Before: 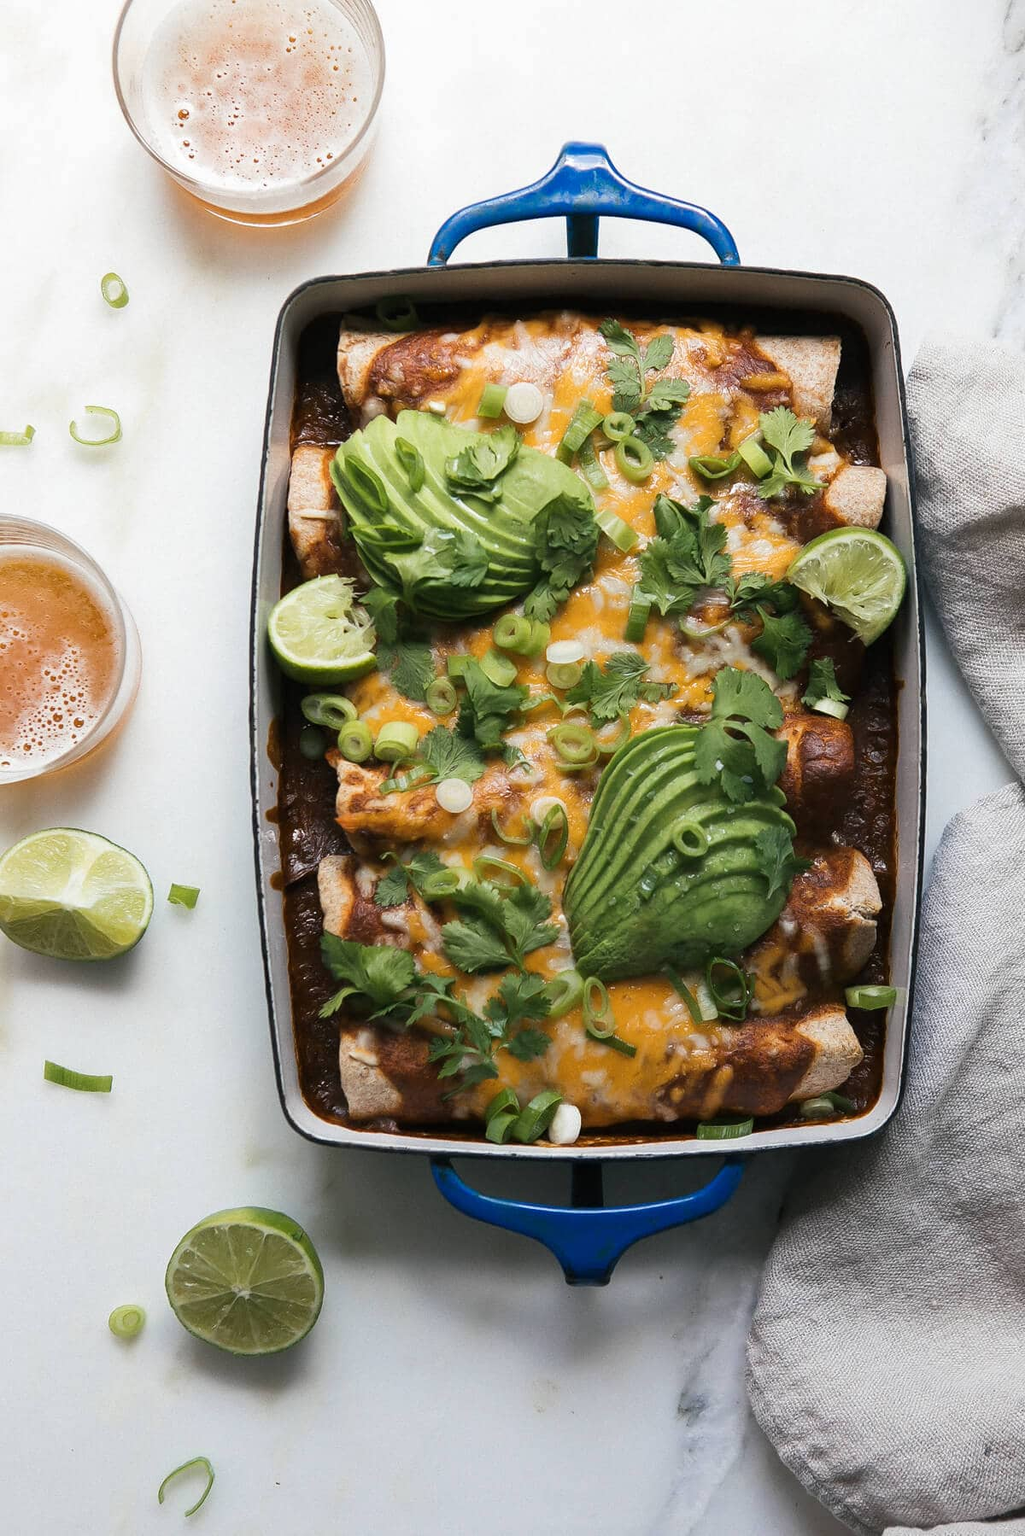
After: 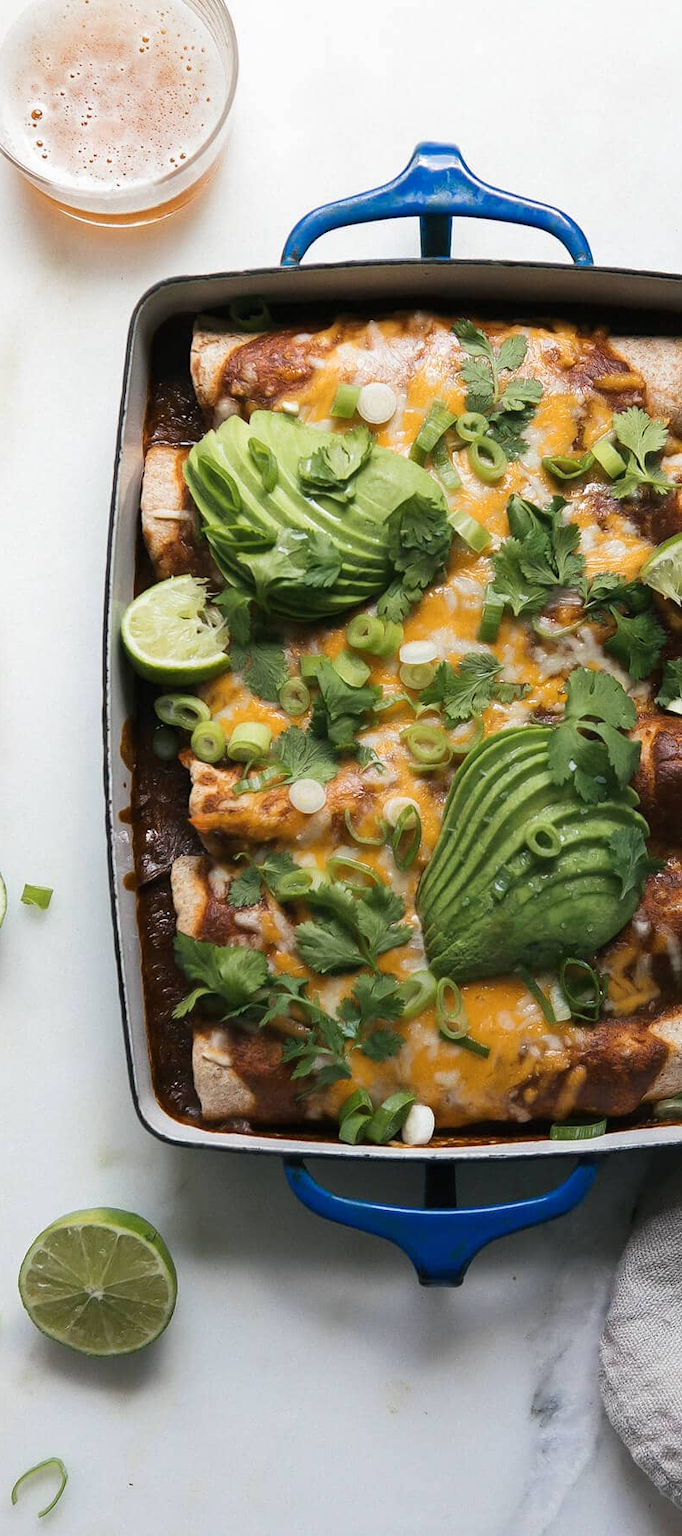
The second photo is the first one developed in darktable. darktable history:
tone equalizer: on, module defaults
crop and rotate: left 14.362%, right 18.986%
